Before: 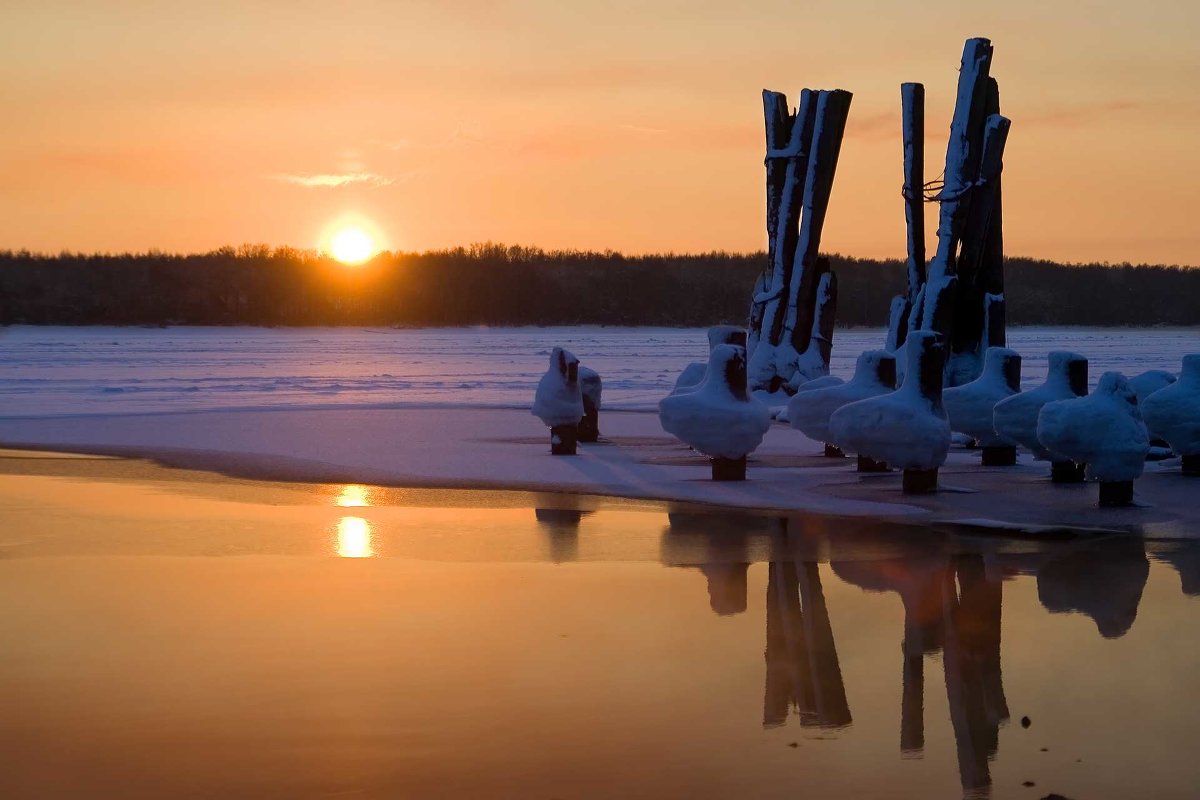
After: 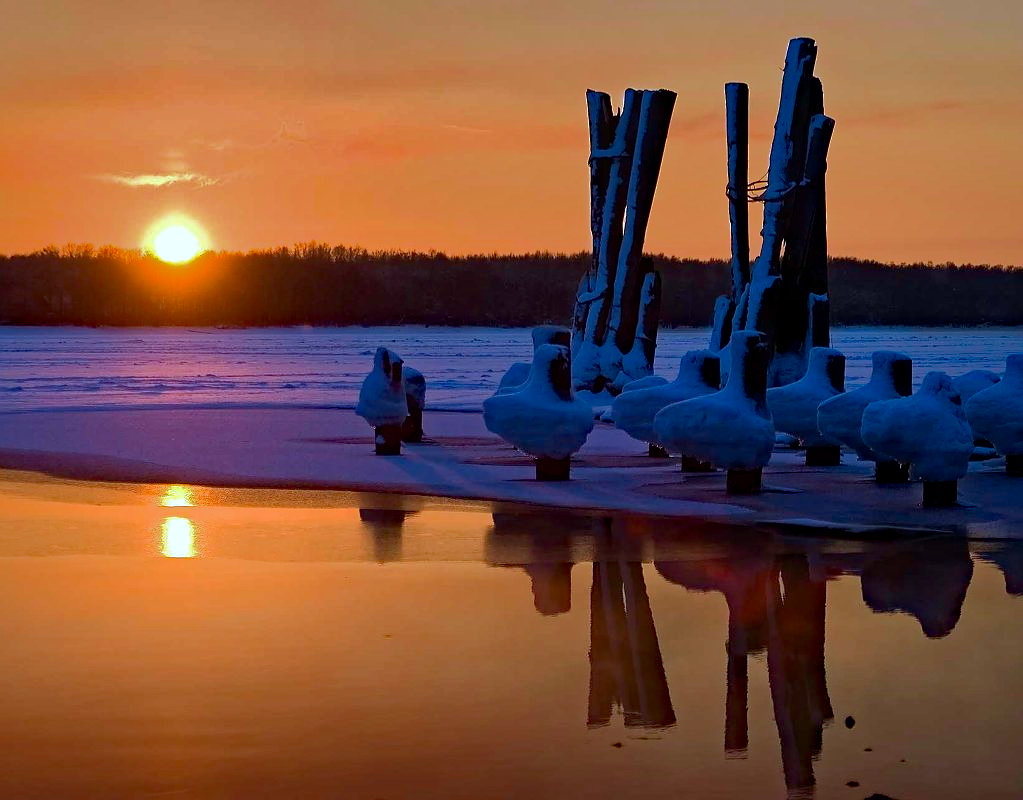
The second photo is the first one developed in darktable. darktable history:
crop and rotate: left 14.705%
color correction: highlights a* -1.85, highlights b* -18.57
velvia: on, module defaults
contrast brightness saturation: contrast 0.133, brightness -0.046, saturation 0.15
sharpen: radius 1.027, threshold 0.941
shadows and highlights: shadows 39.03, highlights -75.33
haze removal: strength 0.432, compatibility mode true, adaptive false
